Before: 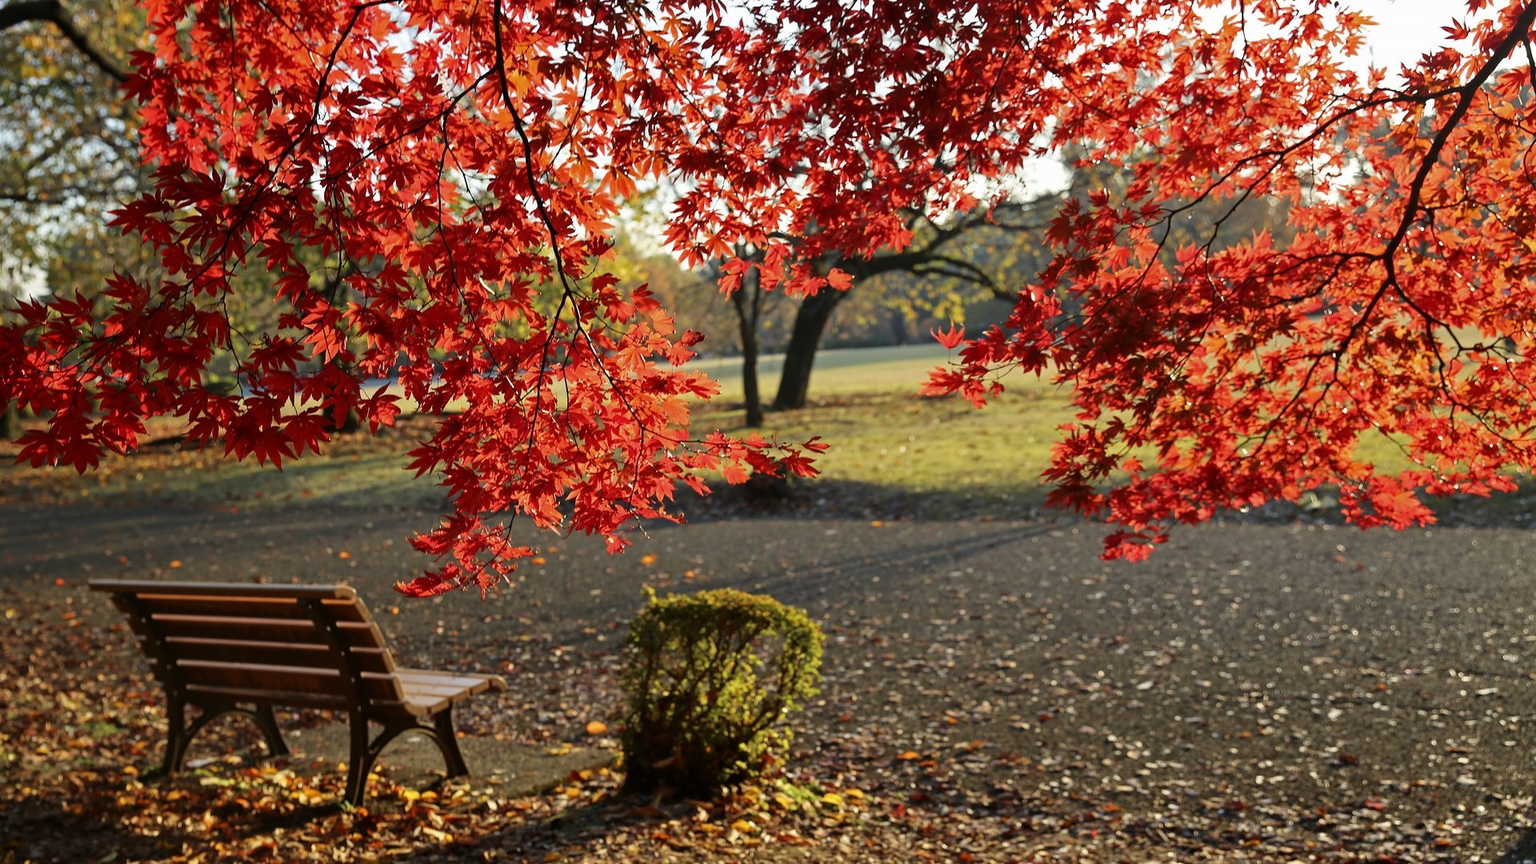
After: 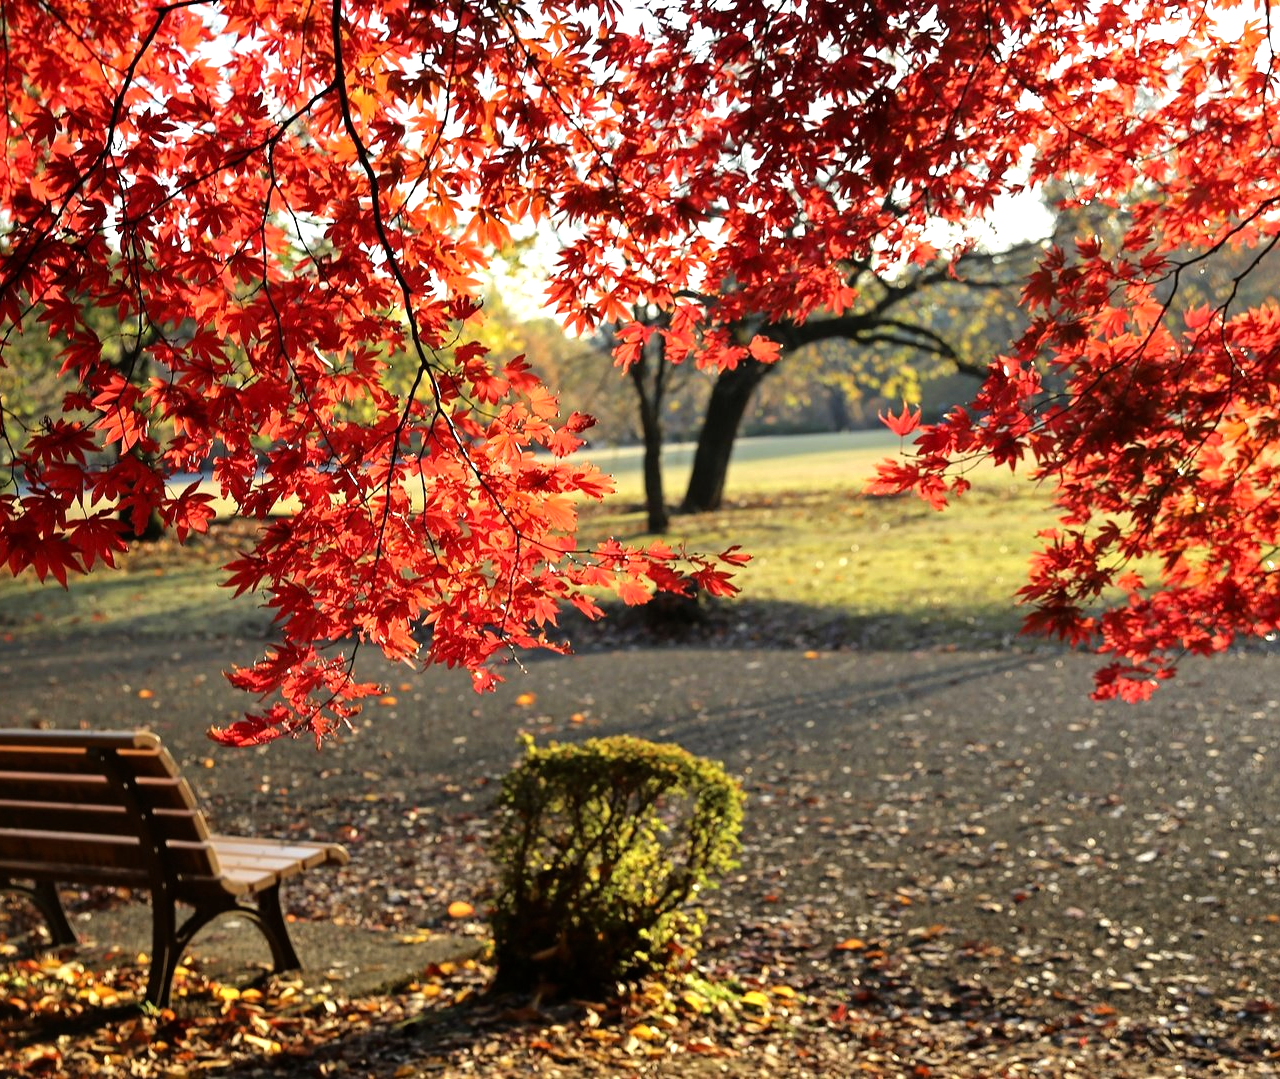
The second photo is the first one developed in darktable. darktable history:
tone equalizer: -8 EV -0.767 EV, -7 EV -0.674 EV, -6 EV -0.587 EV, -5 EV -0.388 EV, -3 EV 0.399 EV, -2 EV 0.6 EV, -1 EV 0.697 EV, +0 EV 0.74 EV
crop and rotate: left 14.869%, right 18.437%
